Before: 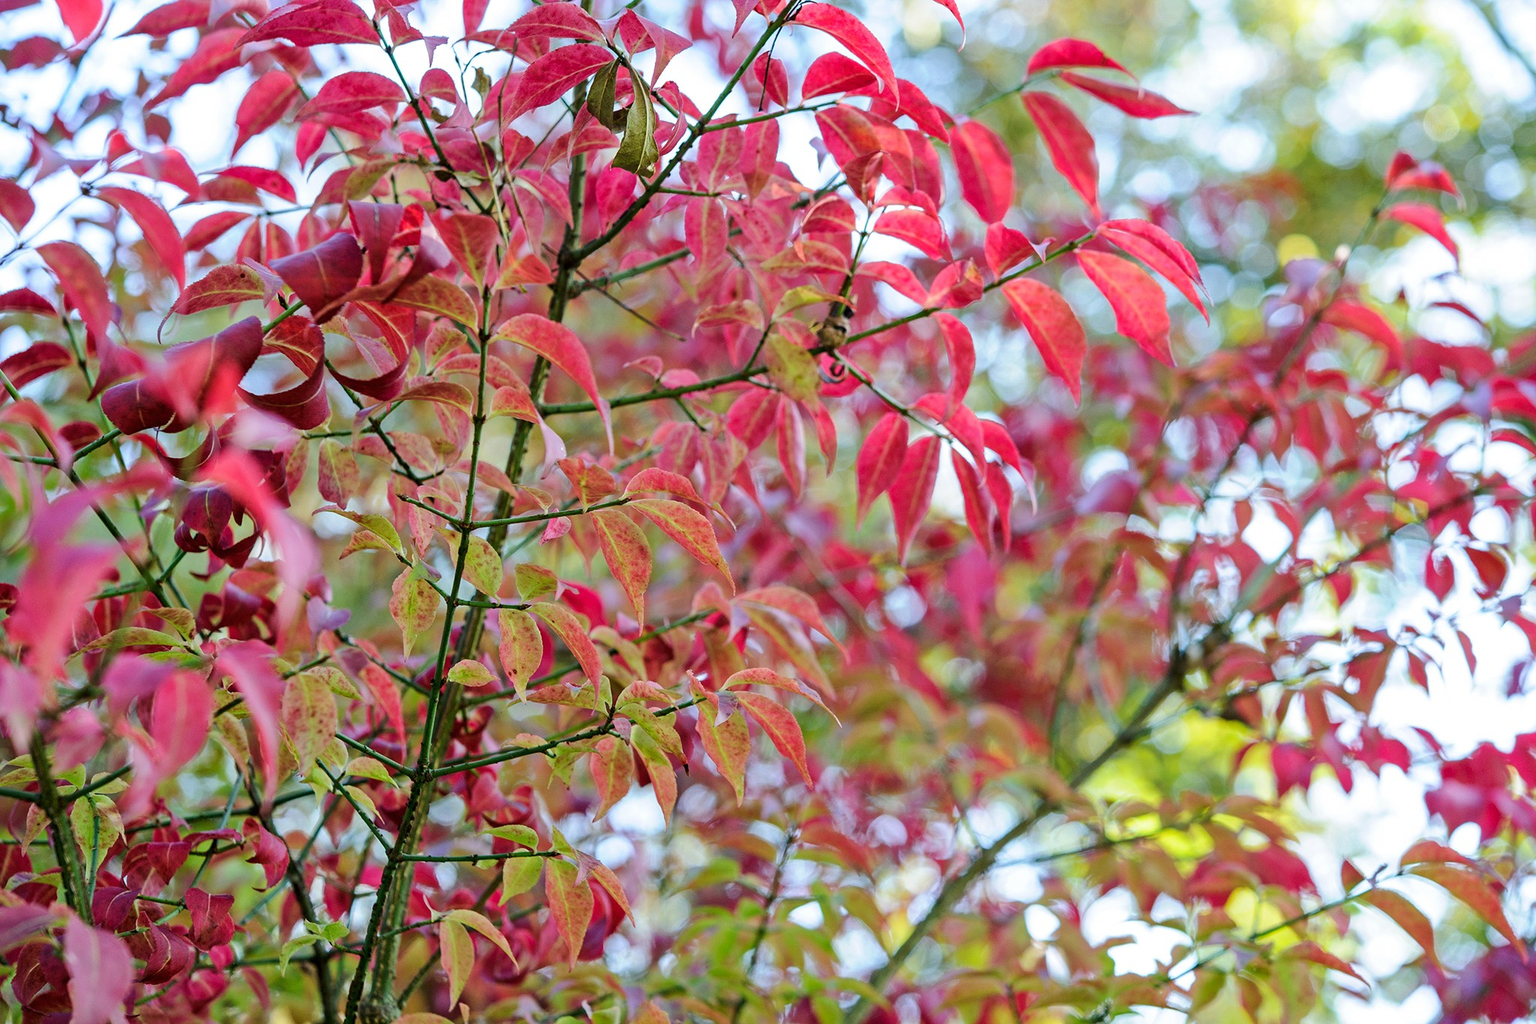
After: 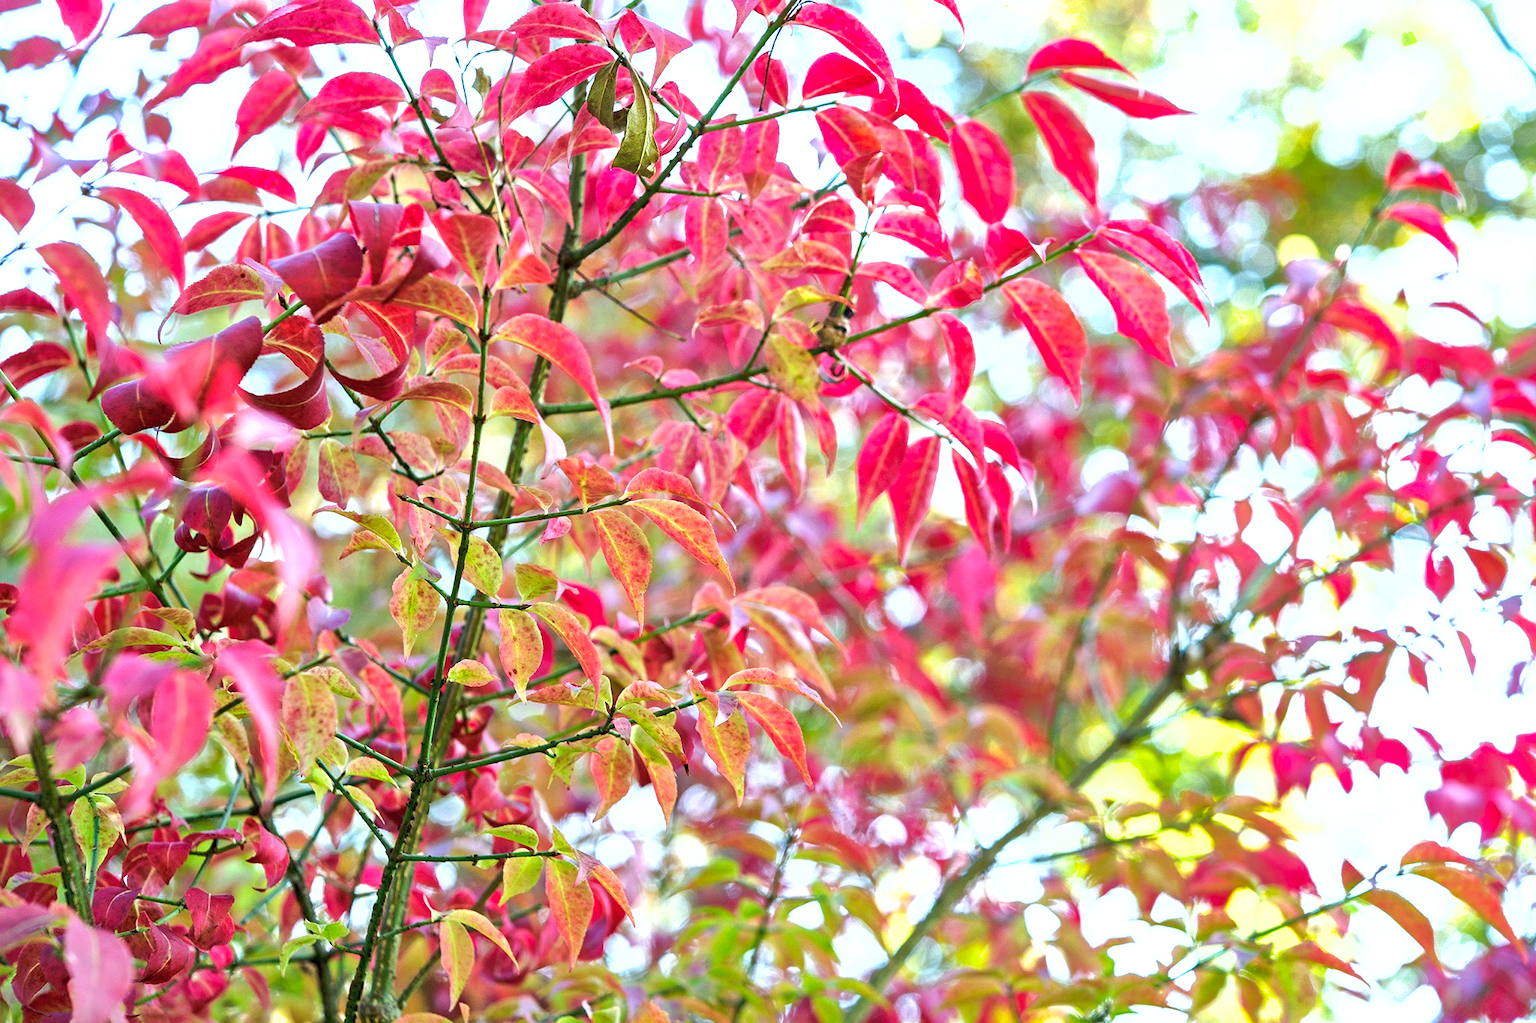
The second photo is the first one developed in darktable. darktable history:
shadows and highlights: on, module defaults
exposure: exposure 1 EV, compensate highlight preservation false
